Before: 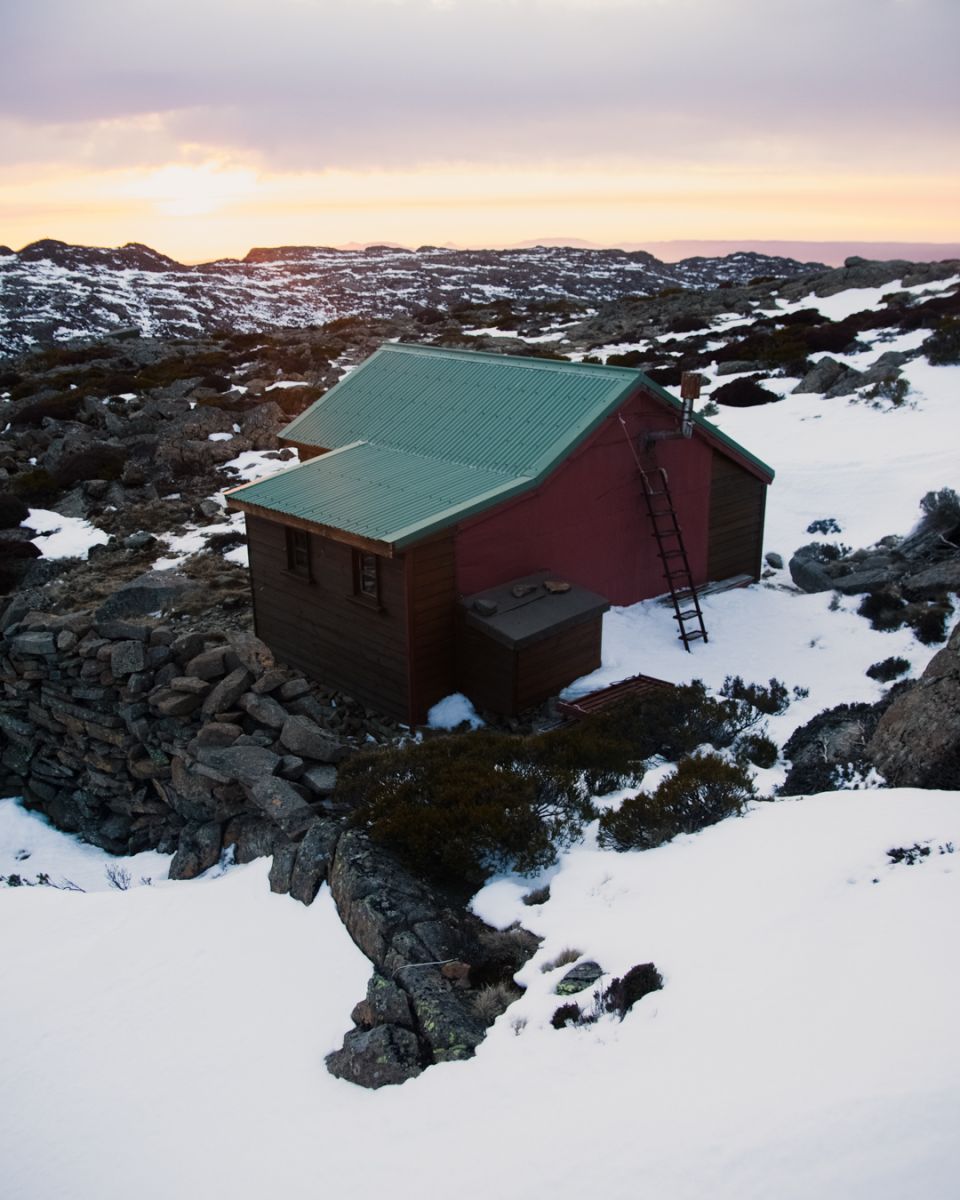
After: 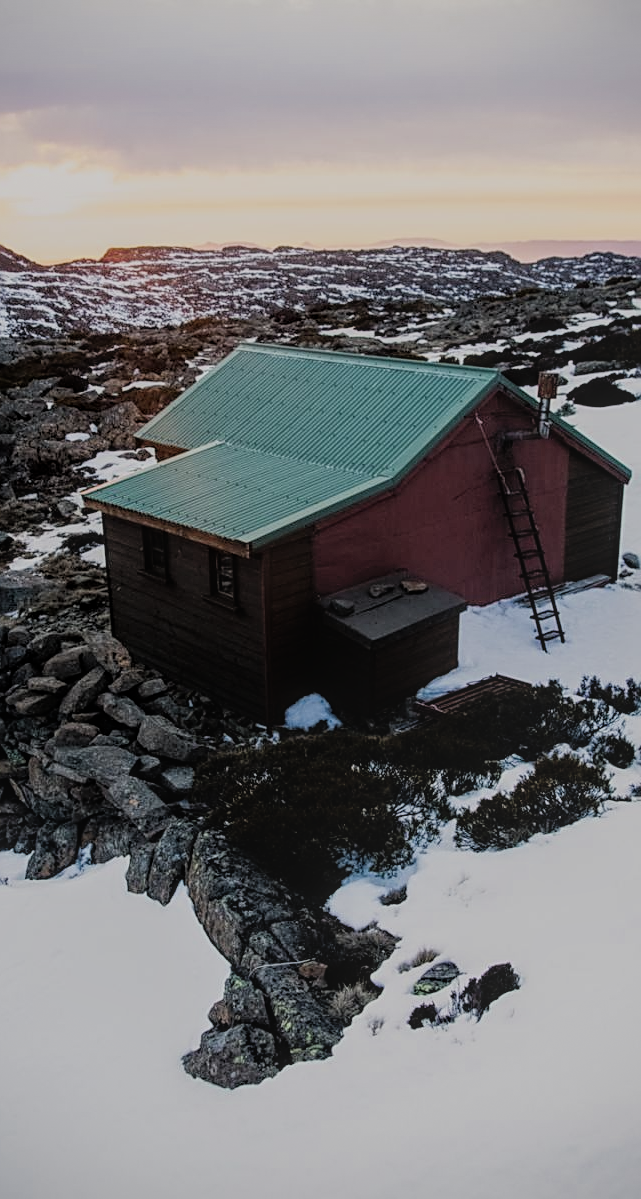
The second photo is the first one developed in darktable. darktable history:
crop and rotate: left 14.995%, right 18.211%
local contrast: highlights 76%, shadows 55%, detail 176%, midtone range 0.212
filmic rgb: black relative exposure -7.16 EV, white relative exposure 5.38 EV, hardness 3.03
vignetting: fall-off radius 60.93%, brightness -0.374, saturation 0.011, dithering 8-bit output, unbound false
sharpen: amount 0.5
